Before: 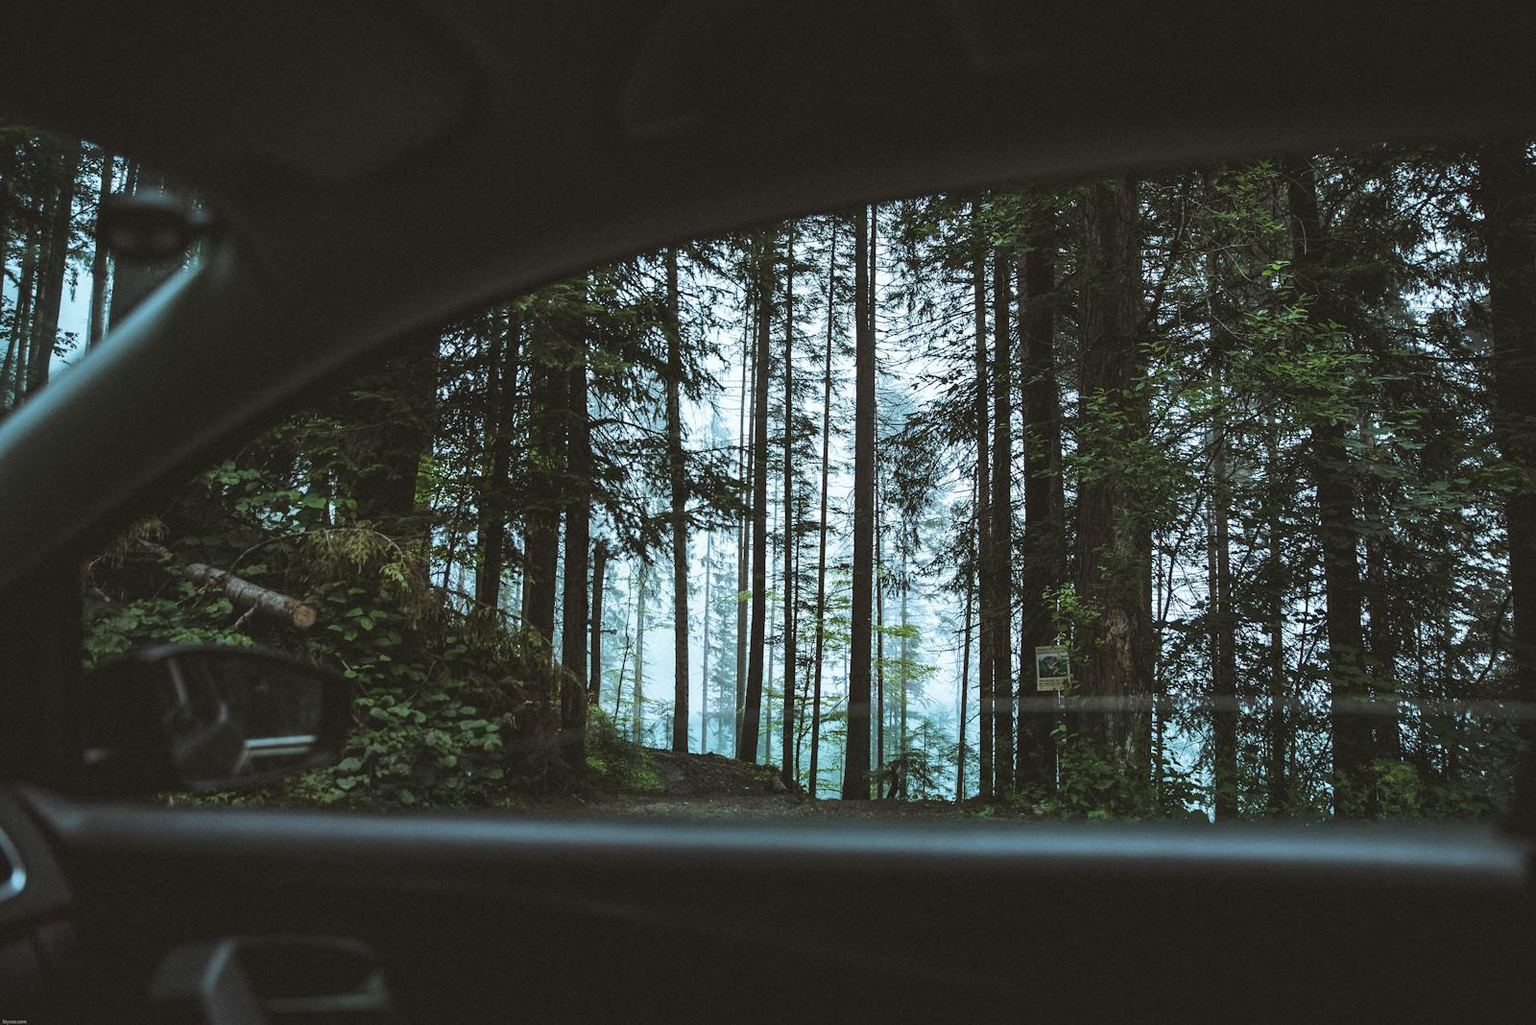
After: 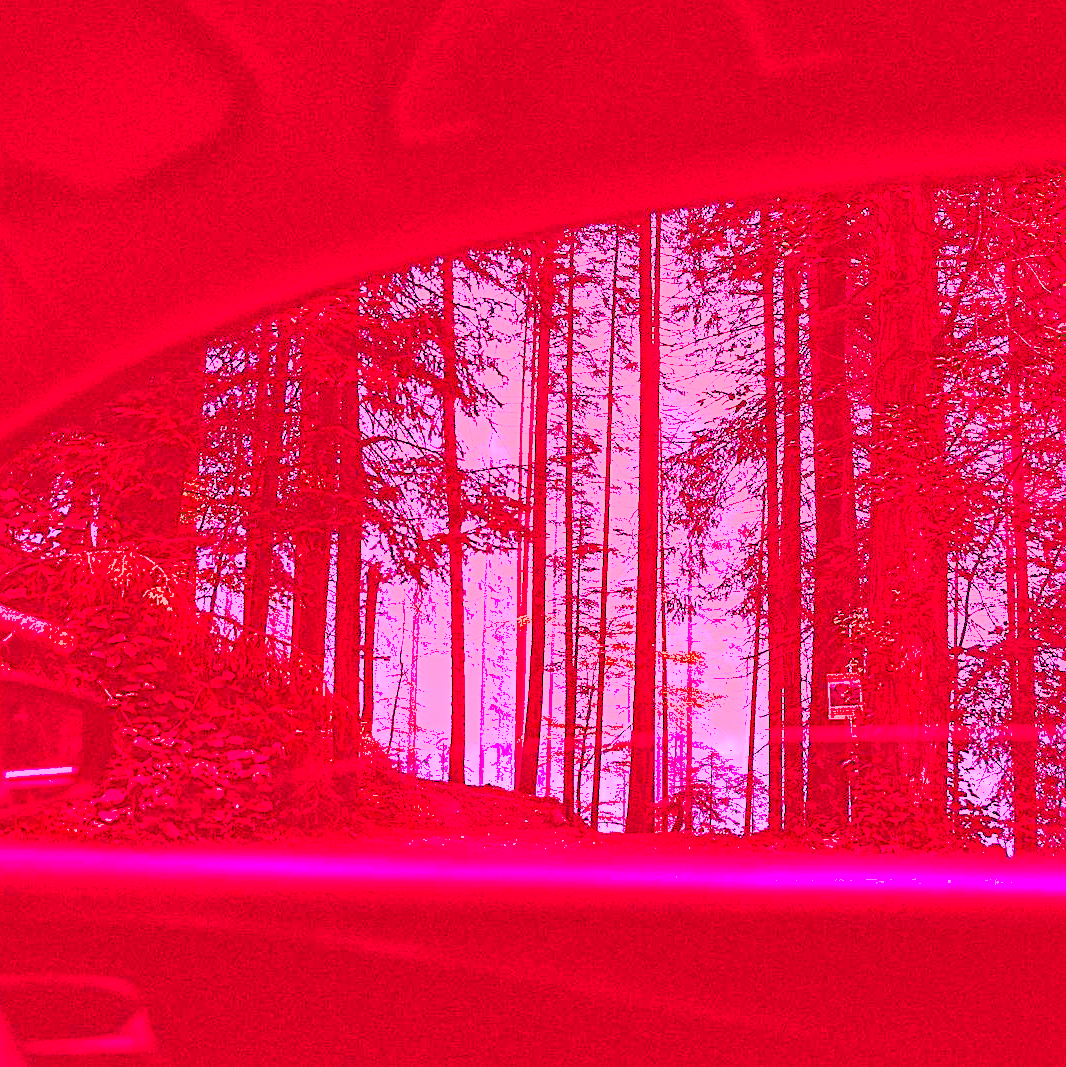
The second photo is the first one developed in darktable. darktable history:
shadows and highlights: on, module defaults
crop and rotate: left 15.754%, right 17.579%
white balance: red 4.26, blue 1.802
exposure: black level correction 0.005, exposure 0.001 EV, compensate highlight preservation false
tone equalizer: -8 EV 1 EV, -7 EV 1 EV, -6 EV 1 EV, -5 EV 1 EV, -4 EV 1 EV, -3 EV 0.75 EV, -2 EV 0.5 EV, -1 EV 0.25 EV
color zones: curves: ch1 [(0, 0.831) (0.08, 0.771) (0.157, 0.268) (0.241, 0.207) (0.562, -0.005) (0.714, -0.013) (0.876, 0.01) (1, 0.831)]
sharpen: on, module defaults
